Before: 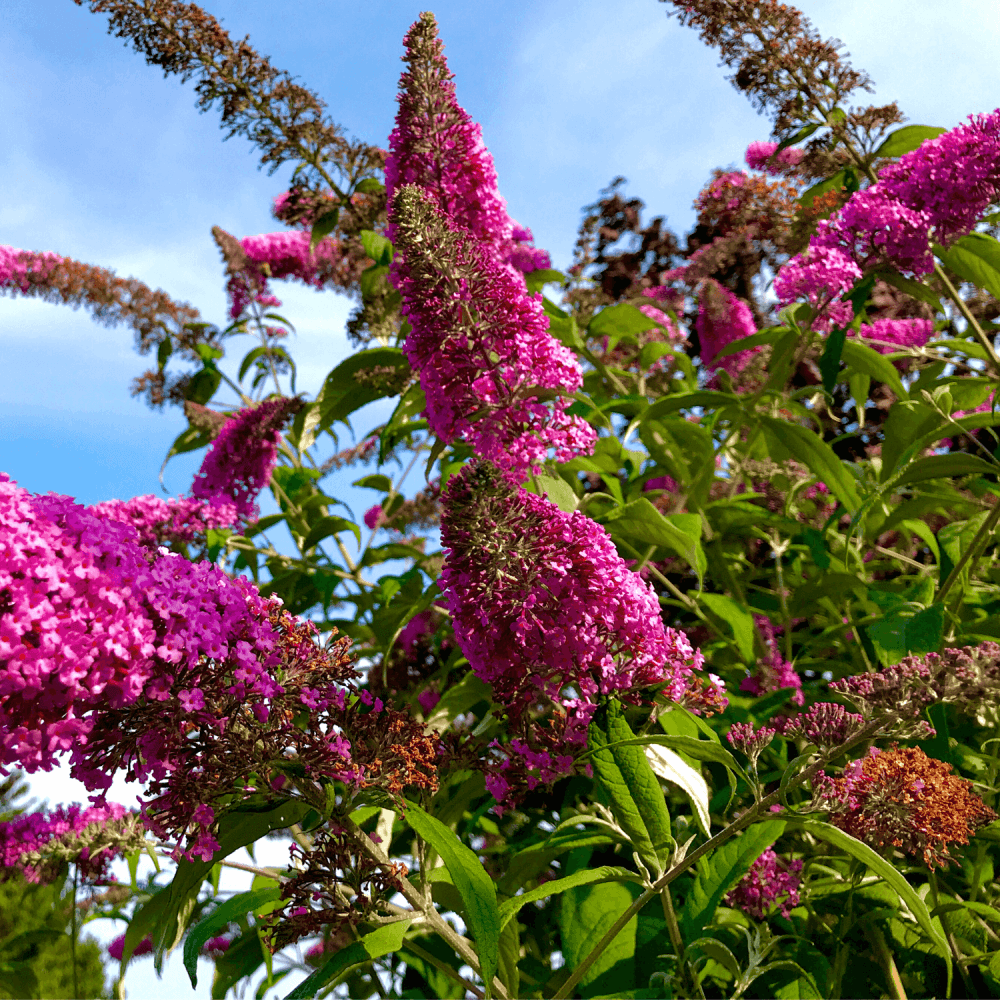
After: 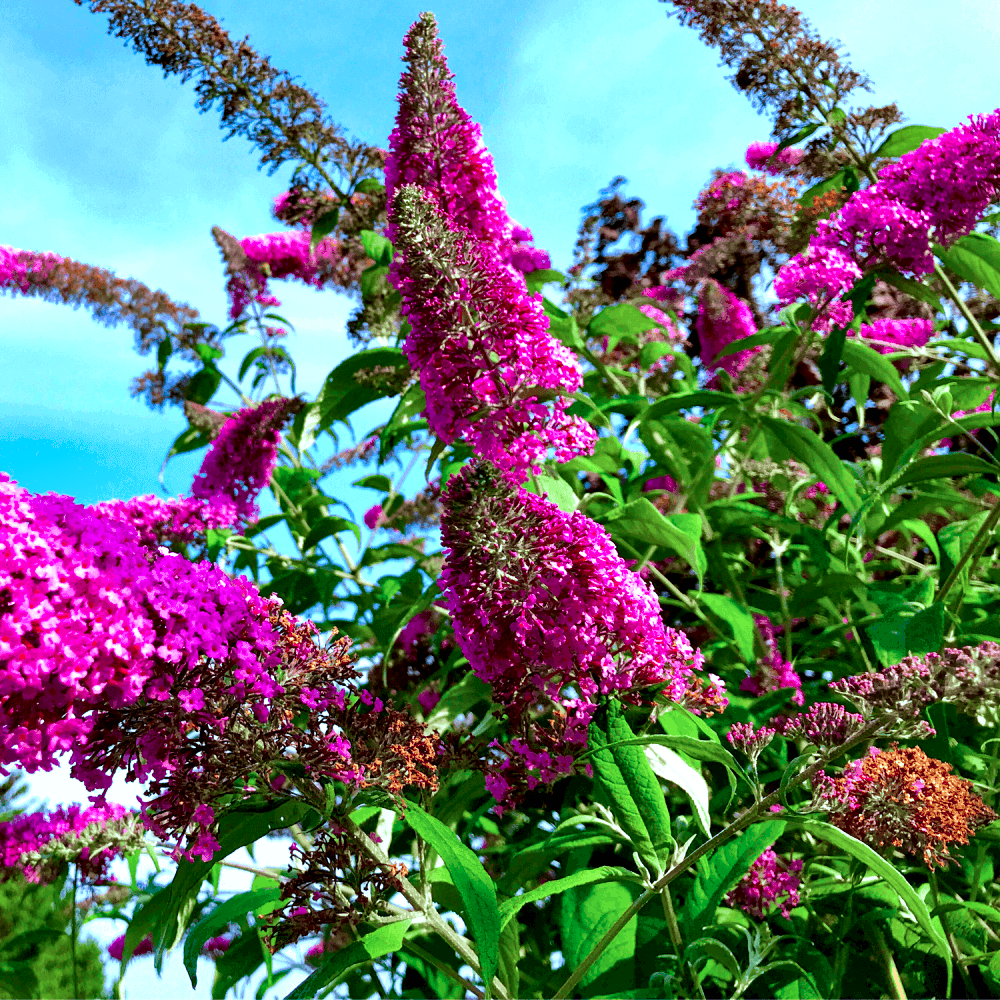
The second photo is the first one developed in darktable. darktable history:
exposure: black level correction 0.001, exposure 0.498 EV, compensate highlight preservation false
local contrast: mode bilateral grid, contrast 24, coarseness 60, detail 151%, midtone range 0.2
color calibration: output R [0.948, 0.091, -0.04, 0], output G [-0.3, 1.384, -0.085, 0], output B [-0.108, 0.061, 1.08, 0], x 0.396, y 0.386, temperature 3702.07 K
